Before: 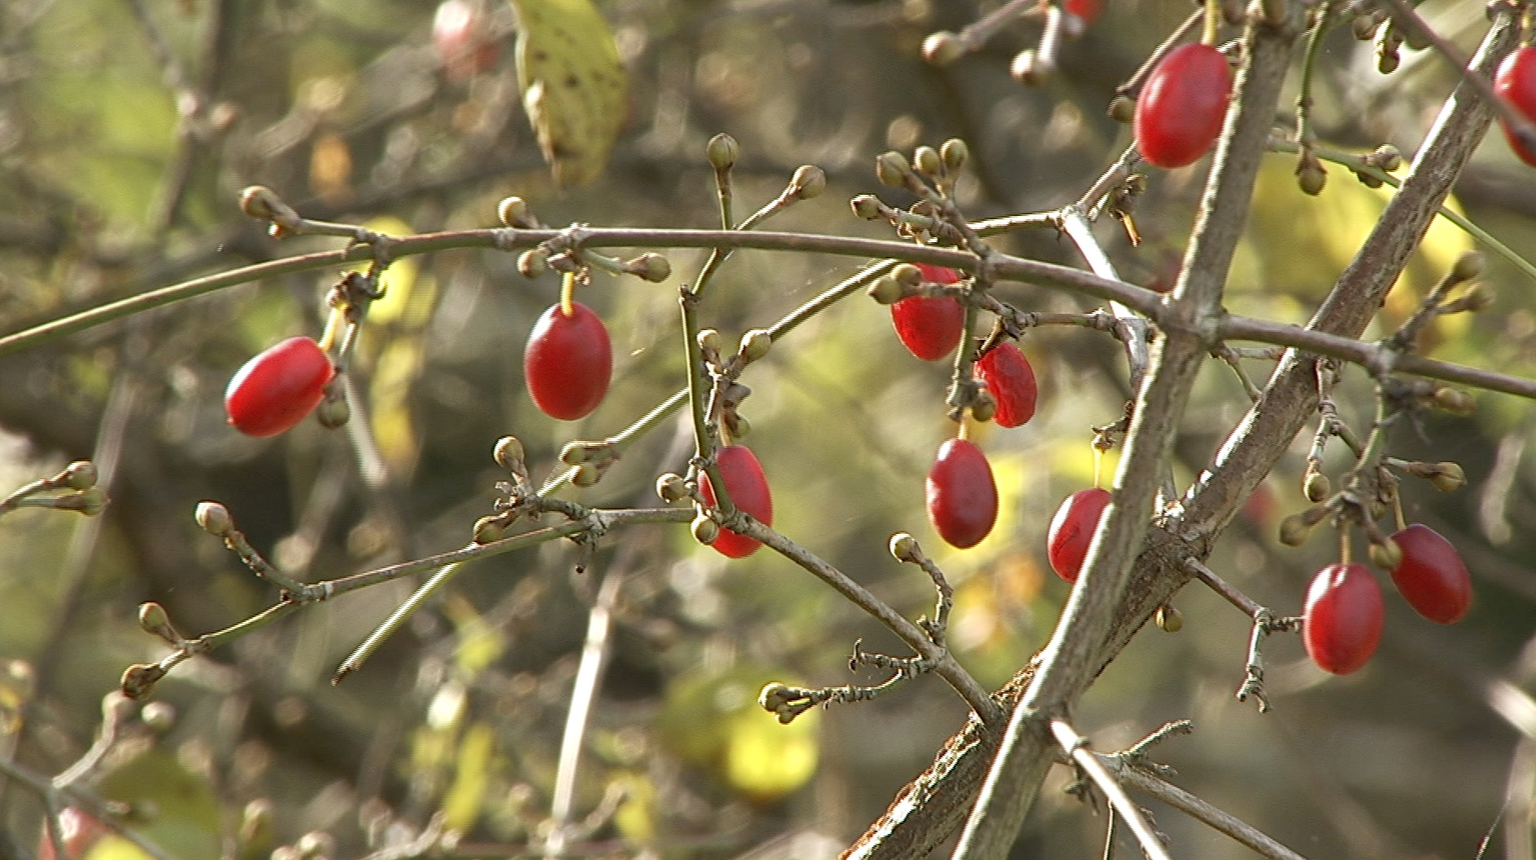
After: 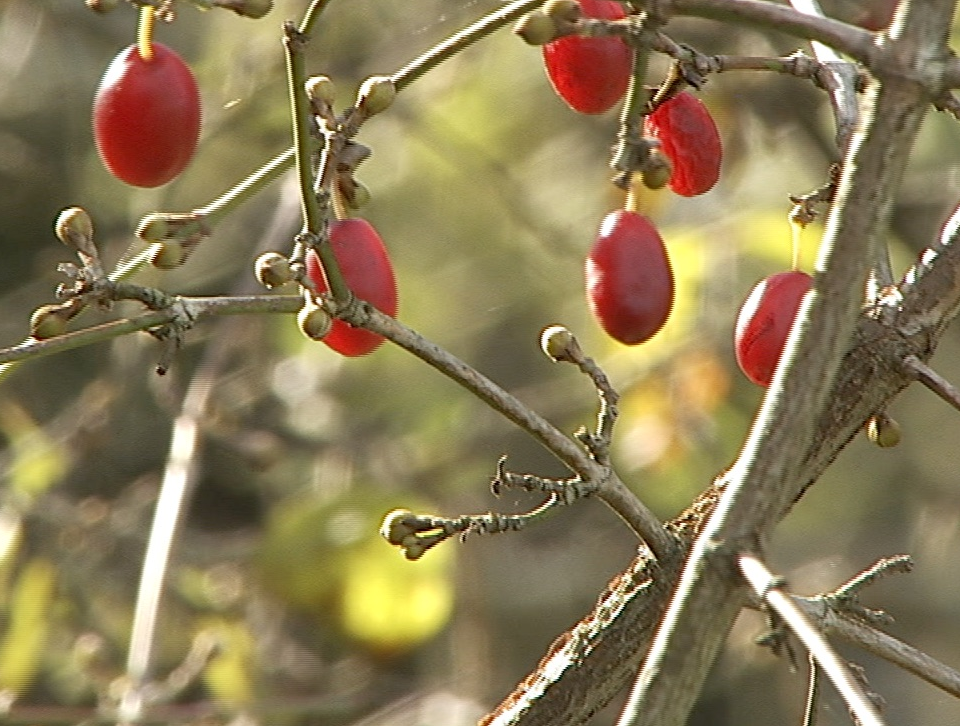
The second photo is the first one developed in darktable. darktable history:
crop and rotate: left 29.237%, top 31.152%, right 19.807%
